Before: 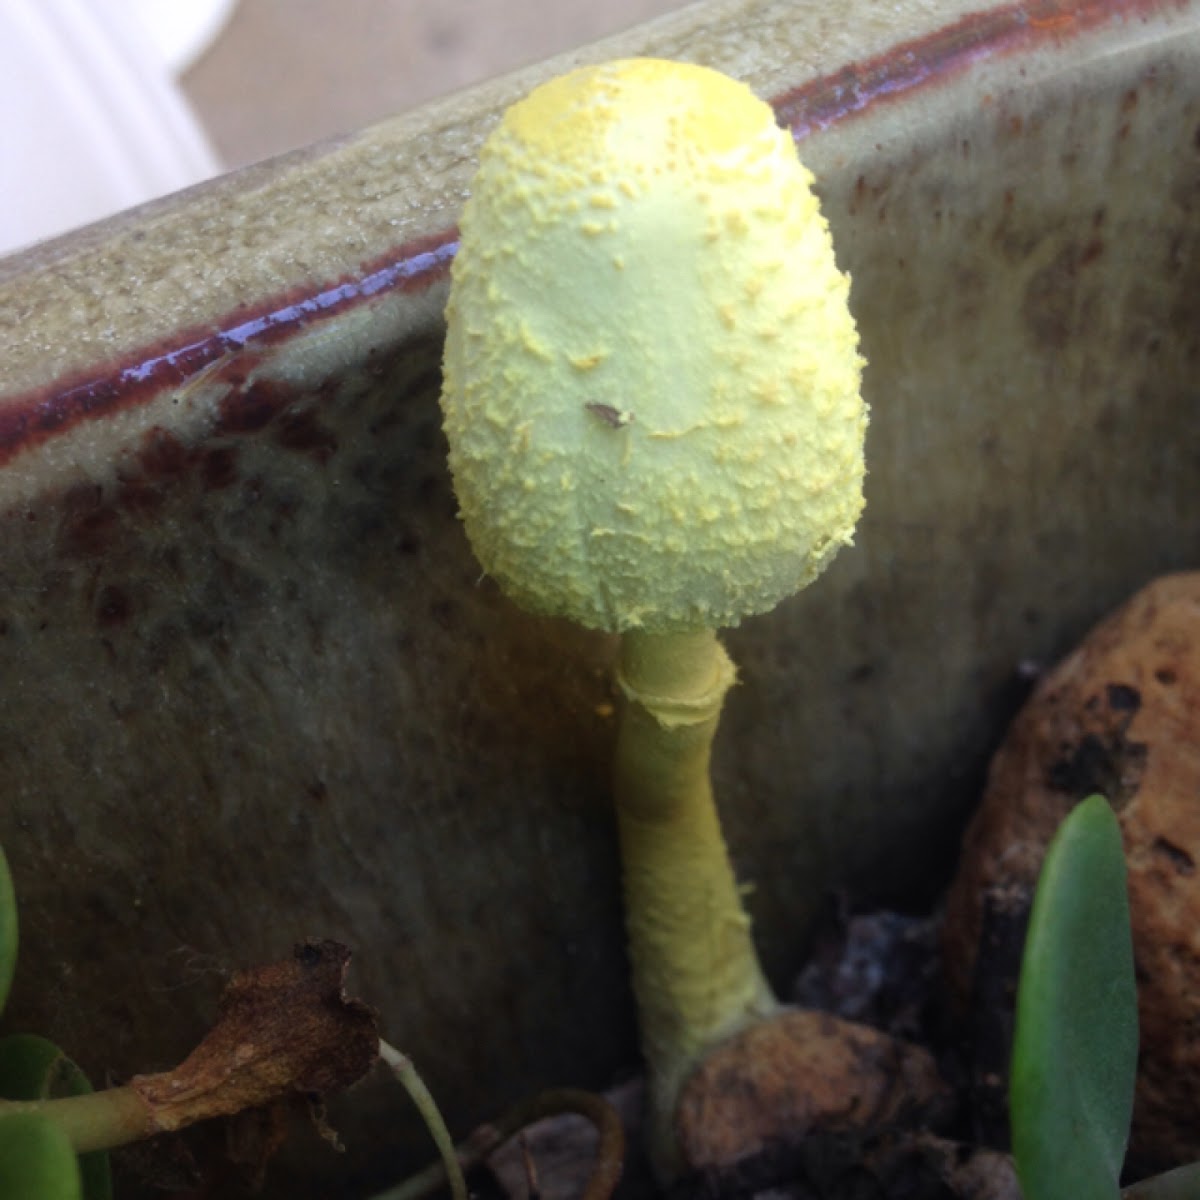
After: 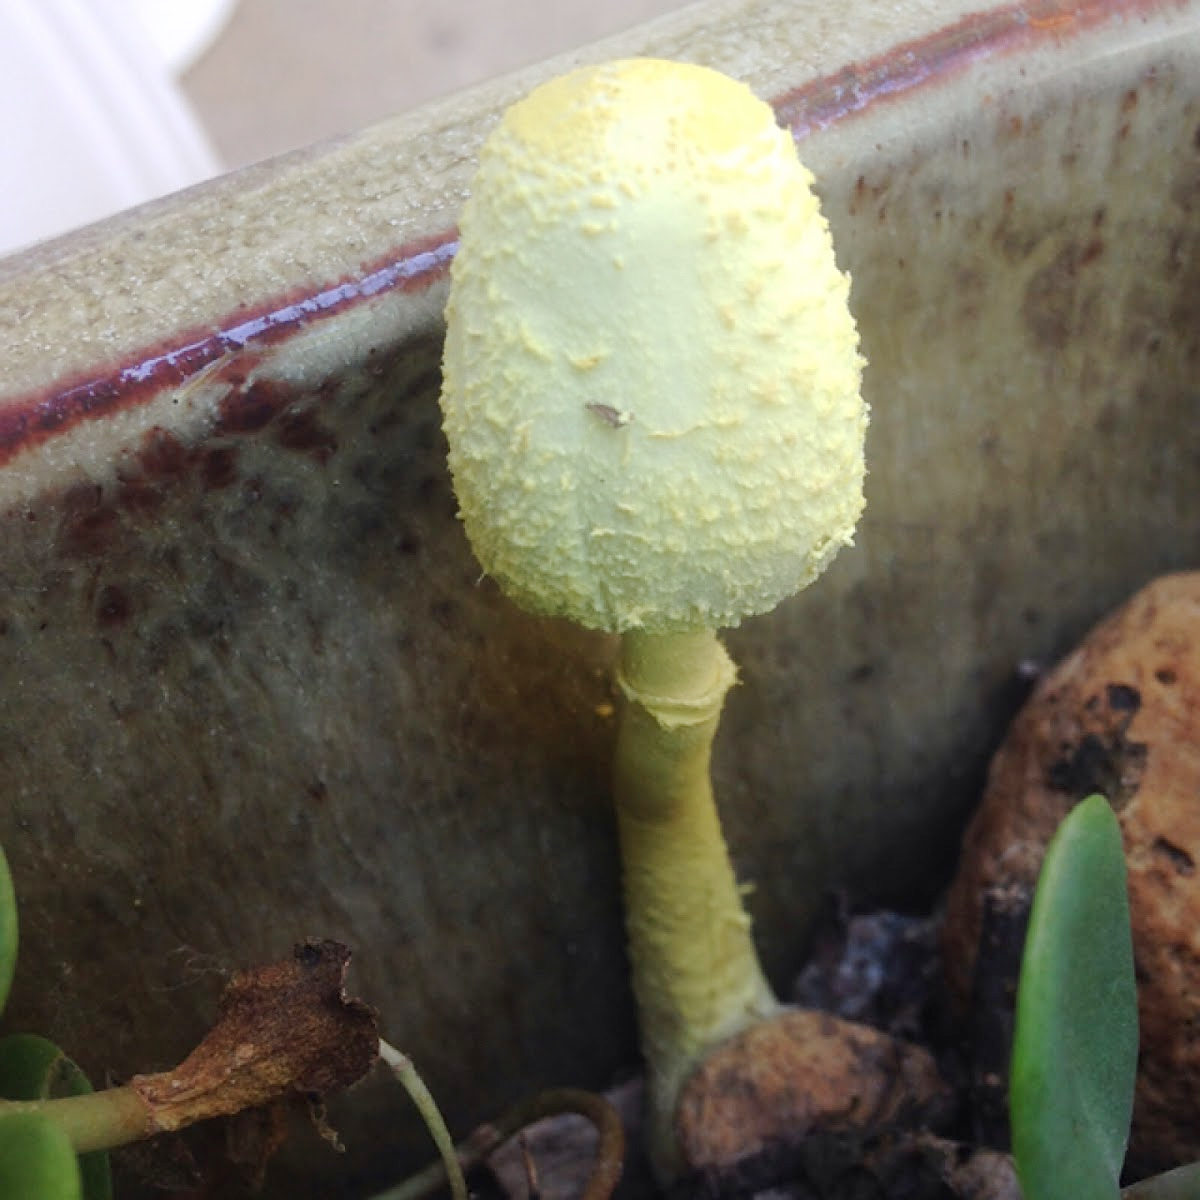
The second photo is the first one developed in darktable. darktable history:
sharpen: on, module defaults
base curve: curves: ch0 [(0, 0) (0.158, 0.273) (0.879, 0.895) (1, 1)], preserve colors none
